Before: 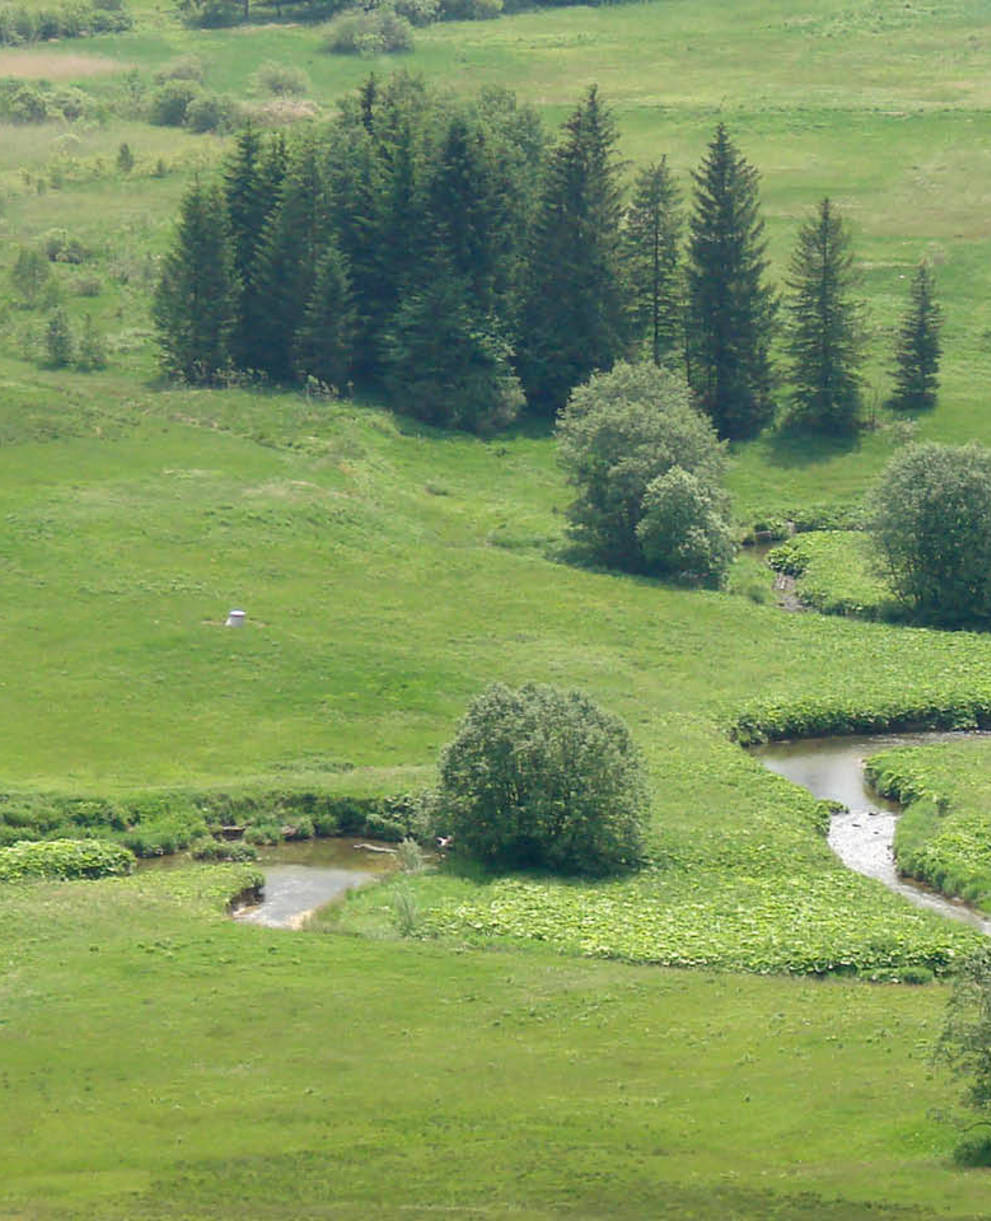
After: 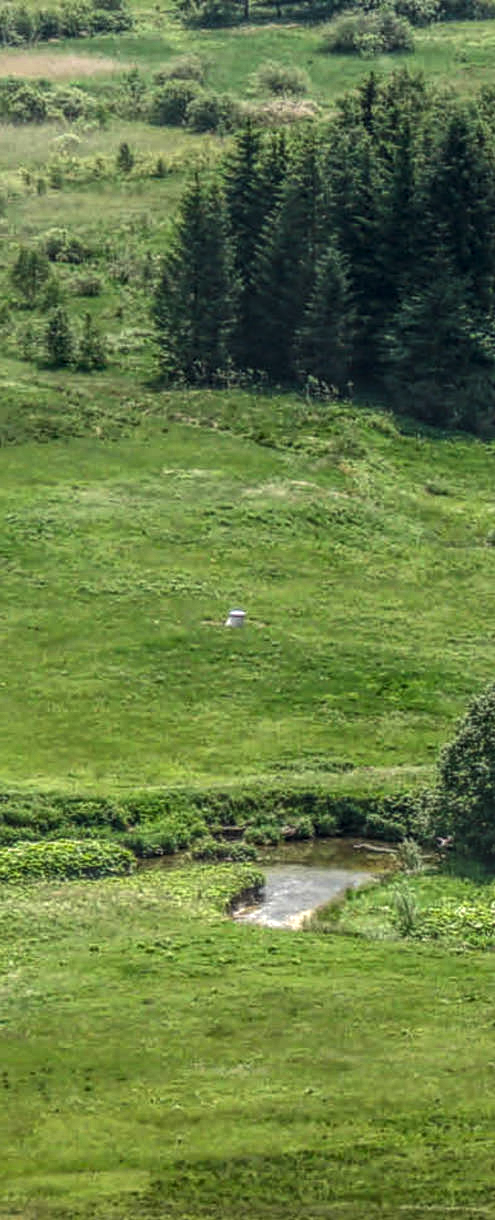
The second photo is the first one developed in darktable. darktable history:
levels: levels [0.029, 0.545, 0.971]
local contrast: highlights 5%, shadows 6%, detail 201%, midtone range 0.243
contrast brightness saturation: contrast 0.195, brightness -0.11, saturation 0.099
crop and rotate: left 0.019%, top 0%, right 49.936%
